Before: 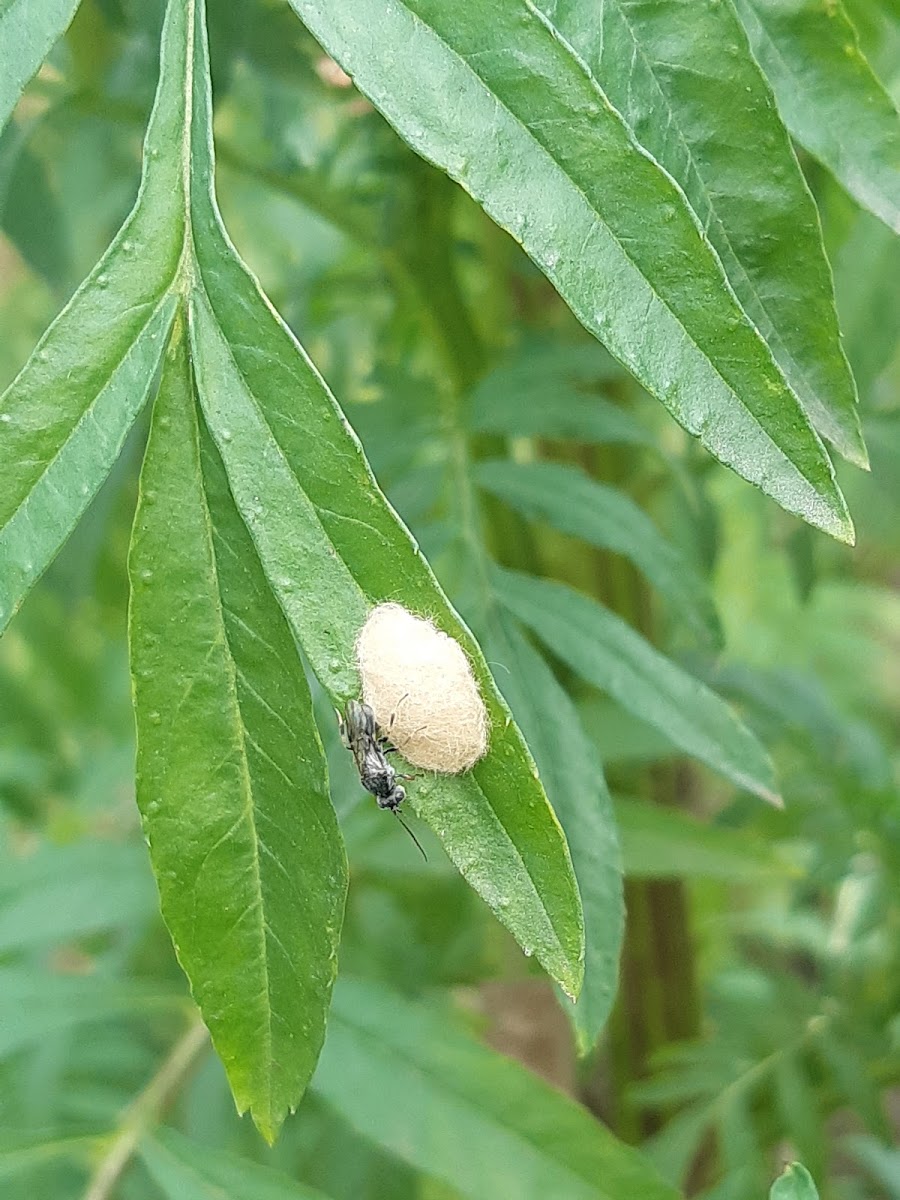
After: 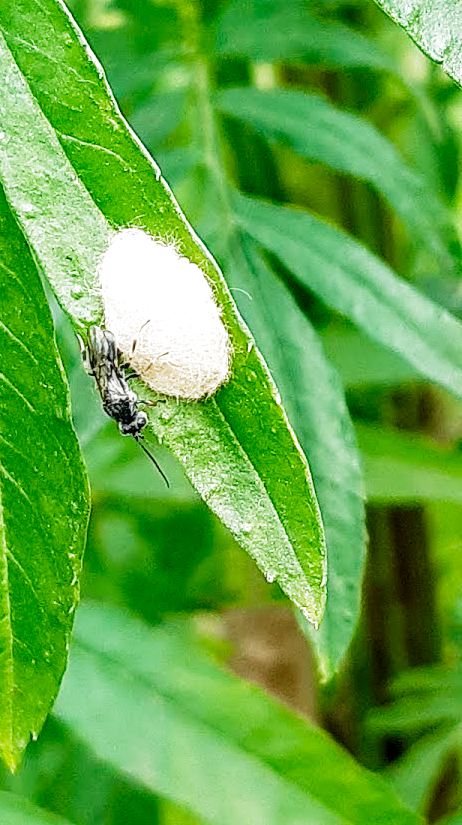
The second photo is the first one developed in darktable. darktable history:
filmic rgb: black relative exposure -3.79 EV, white relative exposure 2.37 EV, threshold 5.98 EV, dynamic range scaling -49.83%, hardness 3.47, latitude 30.1%, contrast 1.783, preserve chrominance no, color science v5 (2021), contrast in shadows safe, contrast in highlights safe, enable highlight reconstruction true
crop and rotate: left 28.757%, top 31.226%, right 19.842%
local contrast: on, module defaults
